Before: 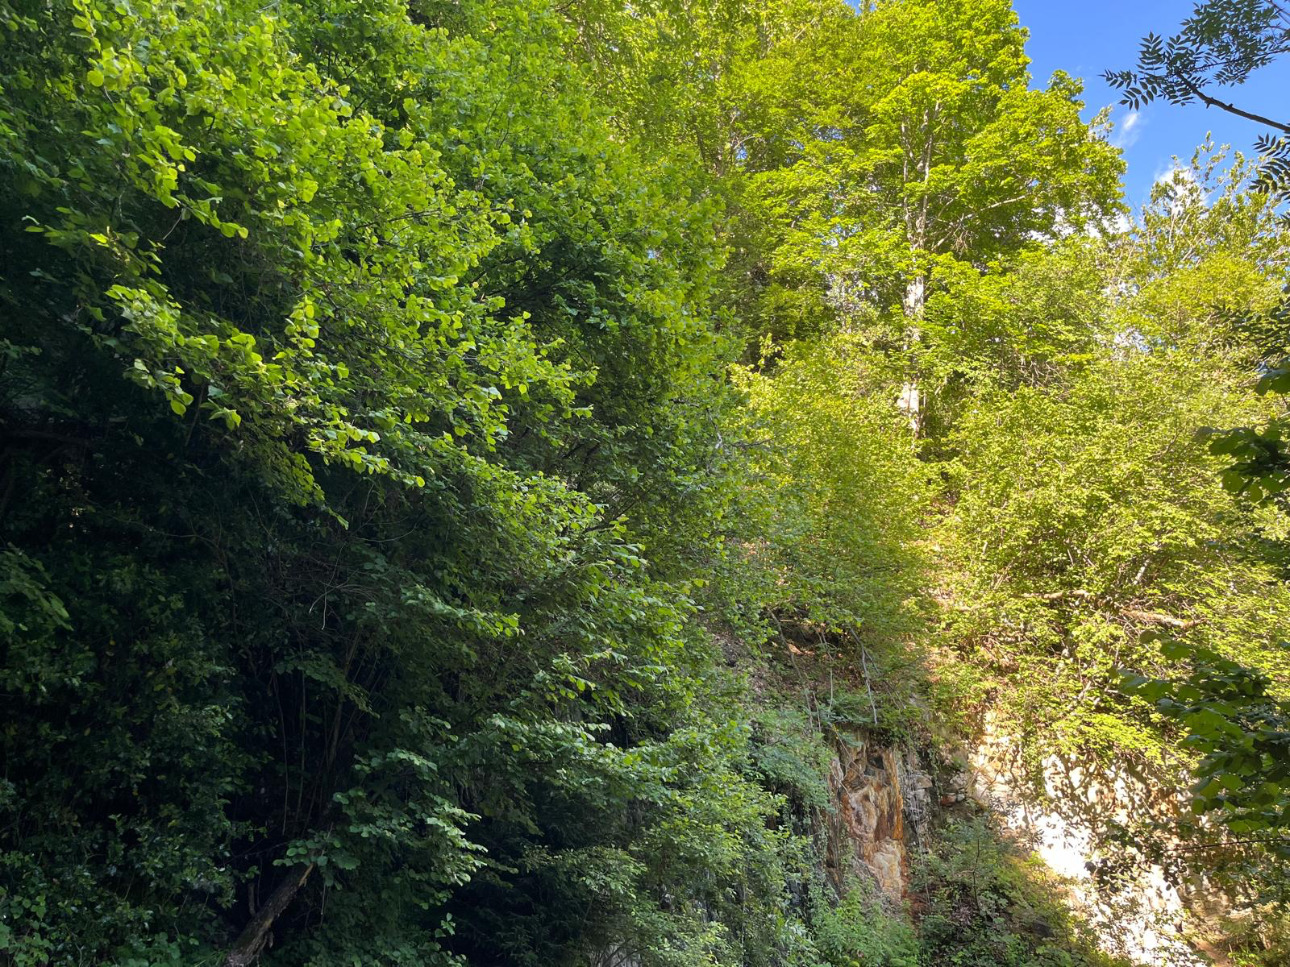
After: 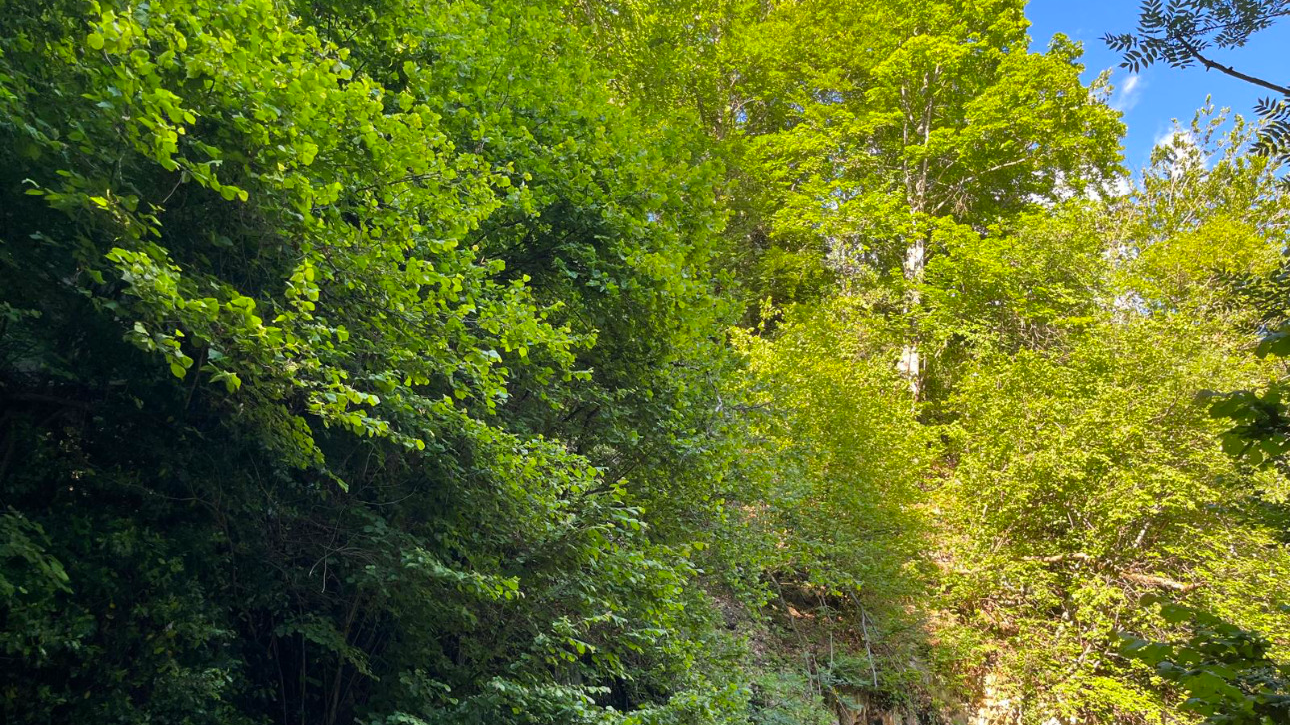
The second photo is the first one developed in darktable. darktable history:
crop: top 3.857%, bottom 21.132%
contrast brightness saturation: saturation 0.18
